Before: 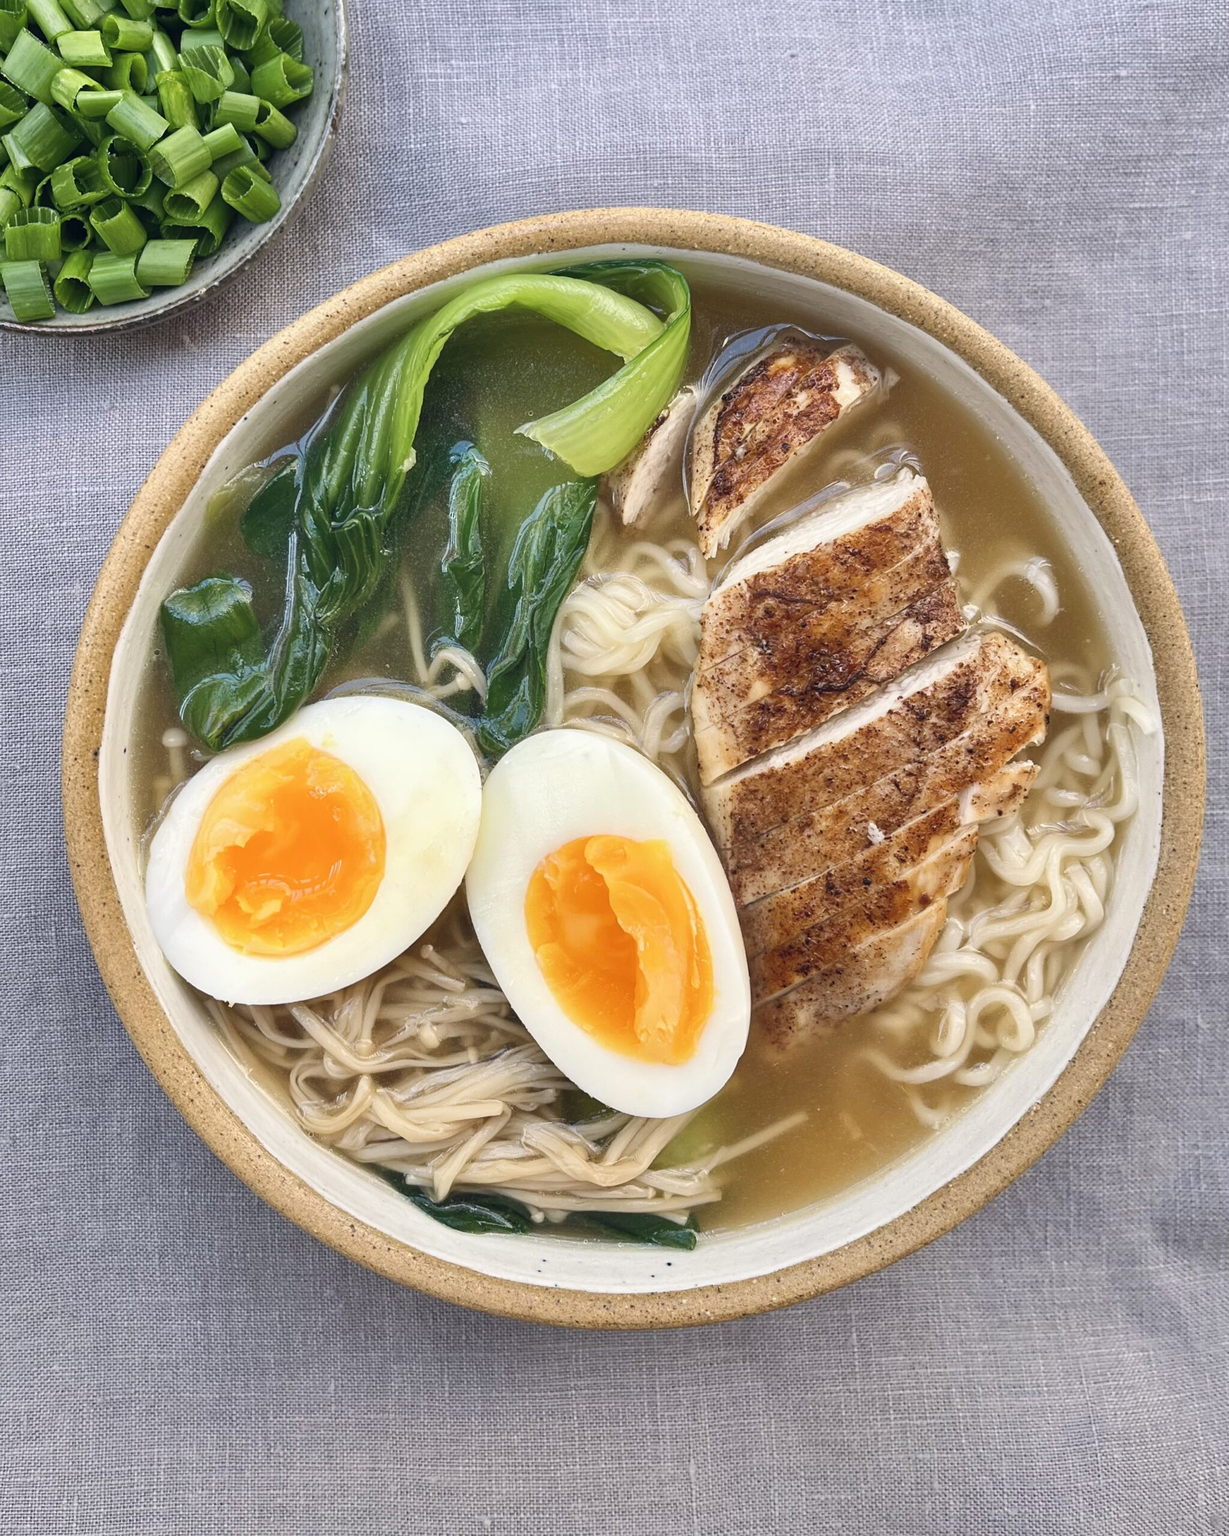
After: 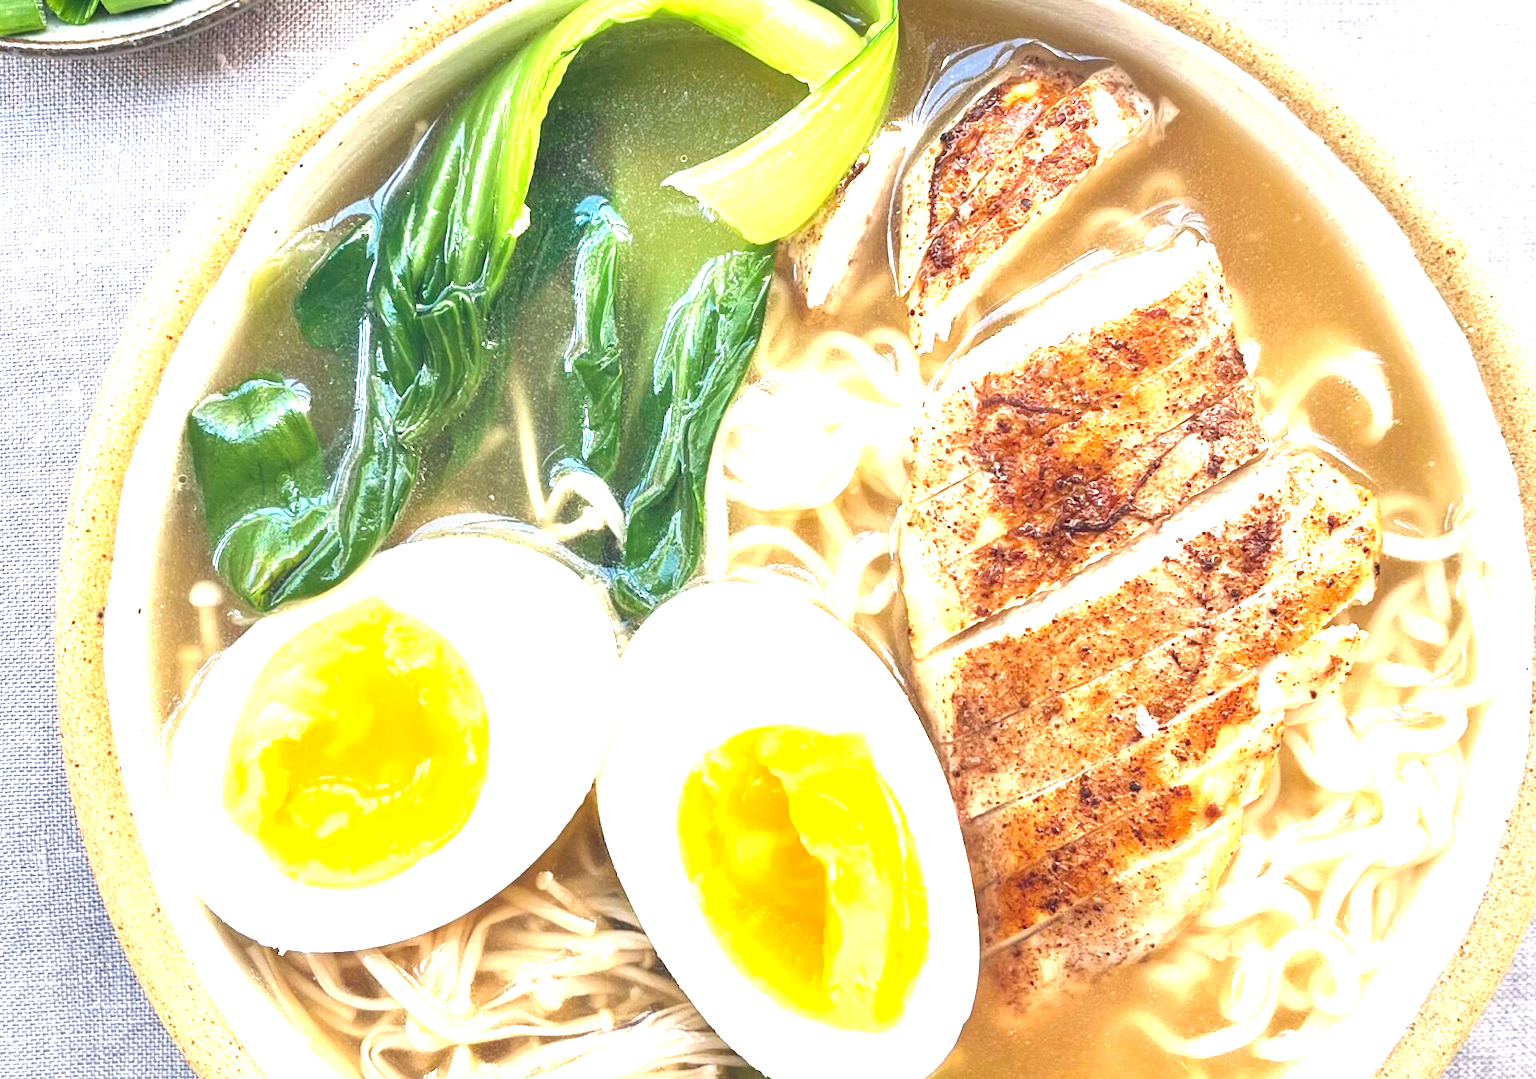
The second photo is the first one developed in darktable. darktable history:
crop: left 1.744%, top 19.225%, right 5.069%, bottom 28.357%
exposure: black level correction 0, exposure 1.75 EV, compensate exposure bias true, compensate highlight preservation false
